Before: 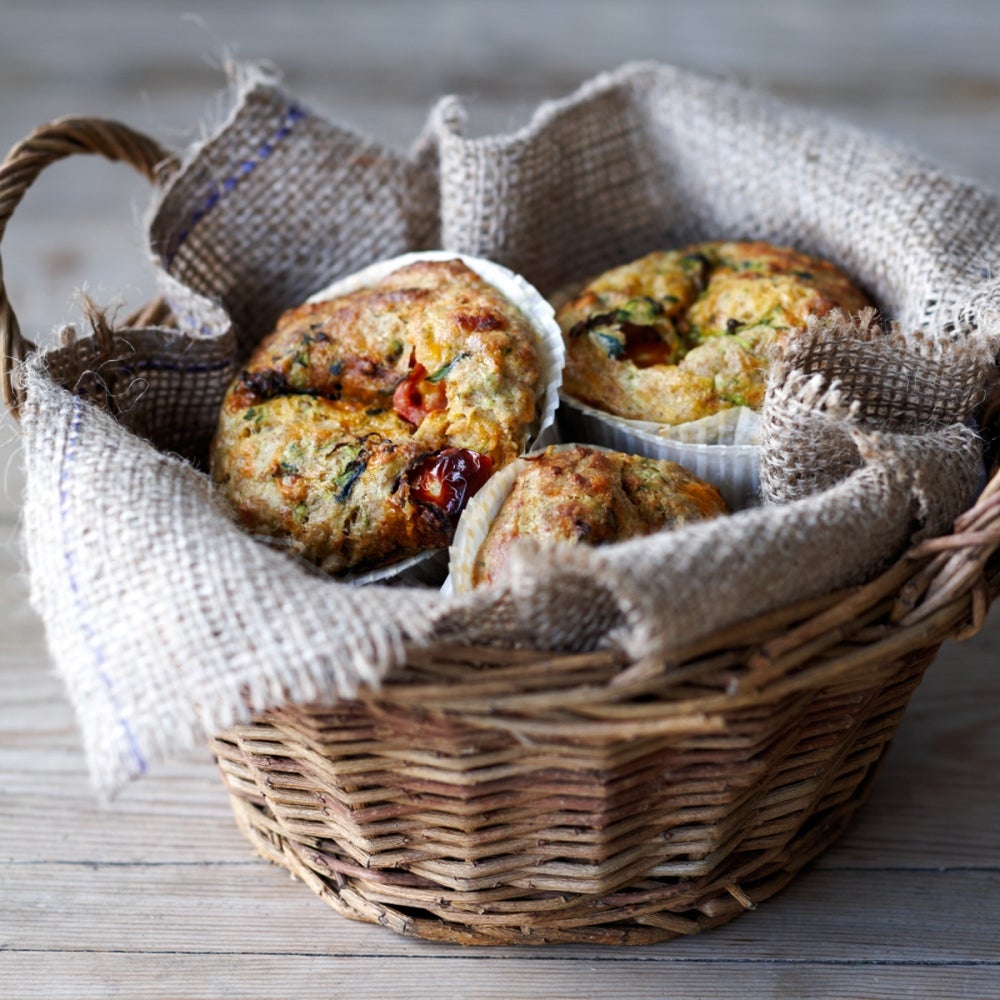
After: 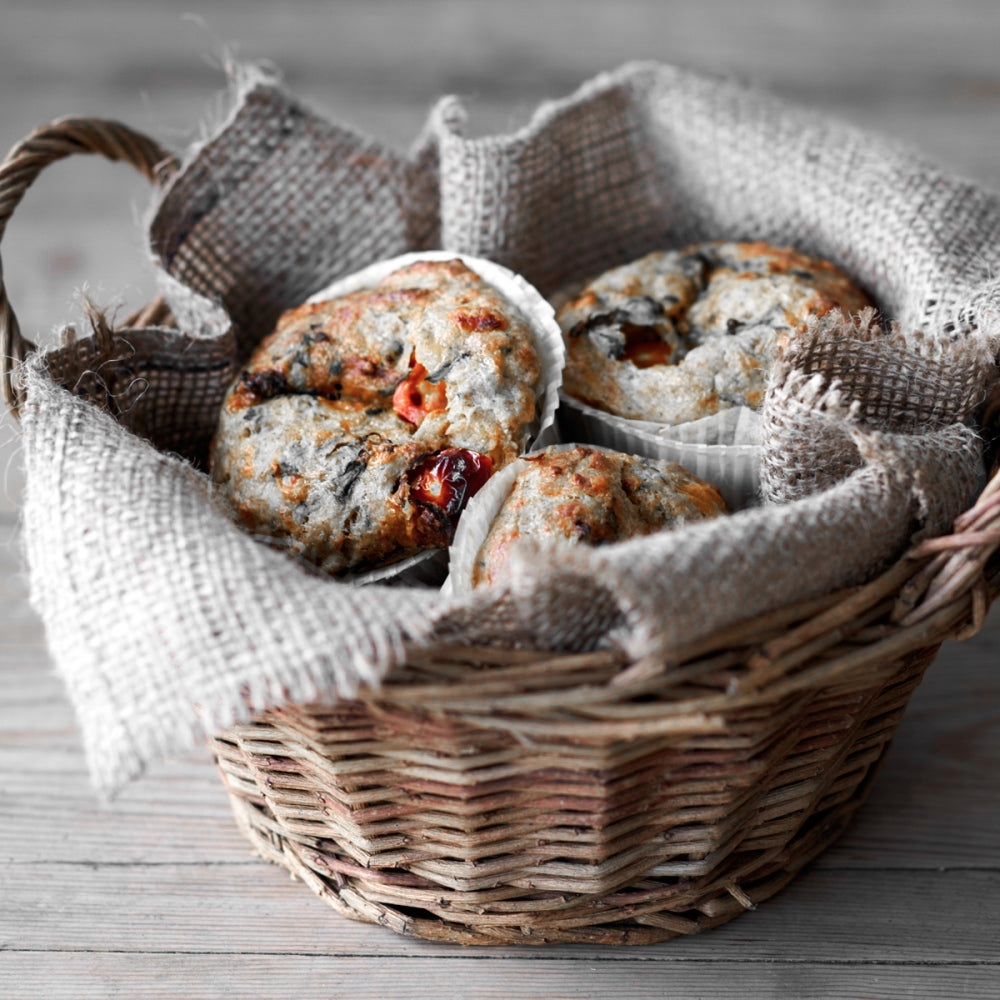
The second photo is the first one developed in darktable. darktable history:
white balance: emerald 1
color zones: curves: ch0 [(0, 0.65) (0.096, 0.644) (0.221, 0.539) (0.429, 0.5) (0.571, 0.5) (0.714, 0.5) (0.857, 0.5) (1, 0.65)]; ch1 [(0, 0.5) (0.143, 0.5) (0.257, -0.002) (0.429, 0.04) (0.571, -0.001) (0.714, -0.015) (0.857, 0.024) (1, 0.5)]
